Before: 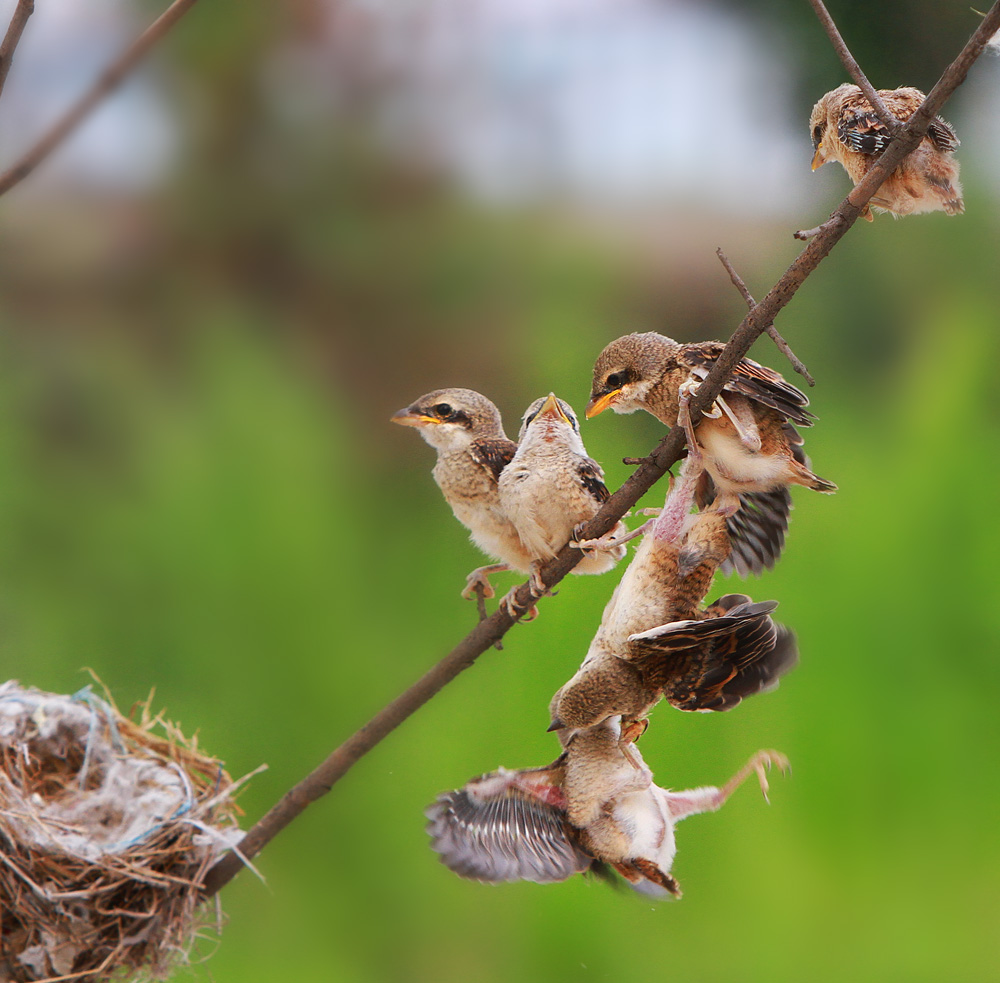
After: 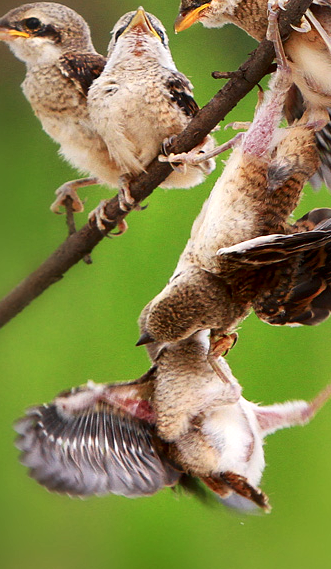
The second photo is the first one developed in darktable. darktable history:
crop: left 41.126%, top 39.326%, right 25.758%, bottom 2.742%
local contrast: mode bilateral grid, contrast 70, coarseness 76, detail 180%, midtone range 0.2
